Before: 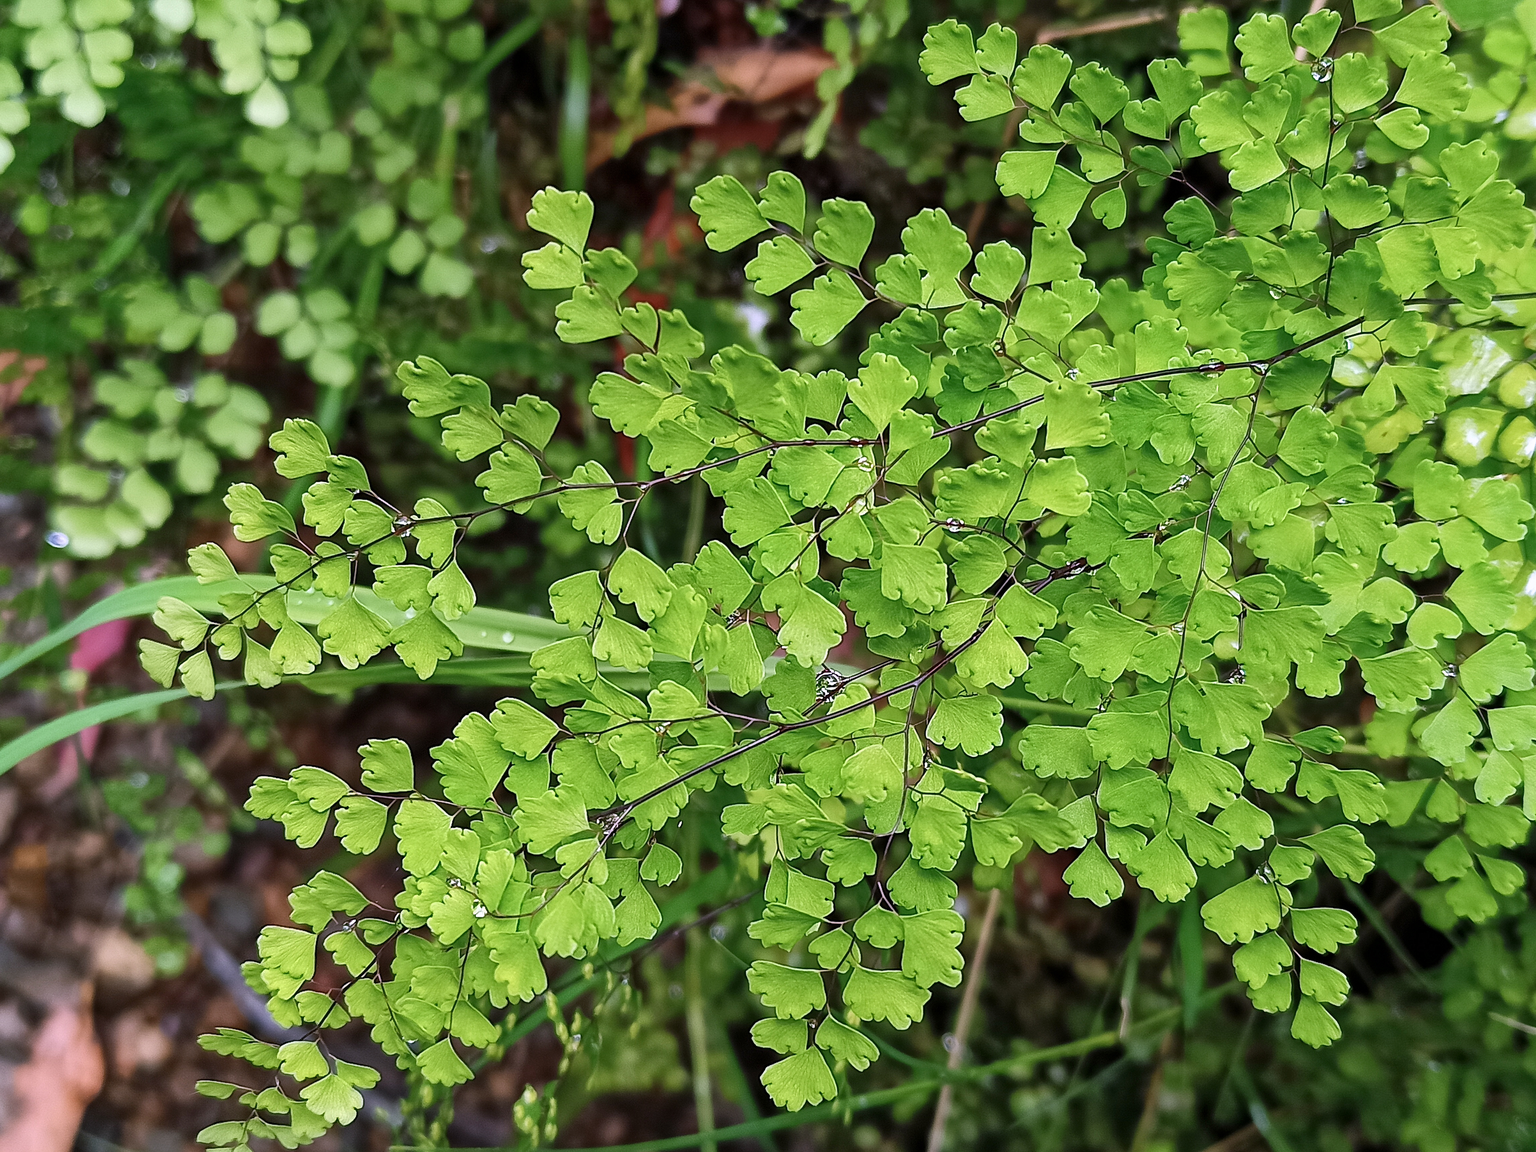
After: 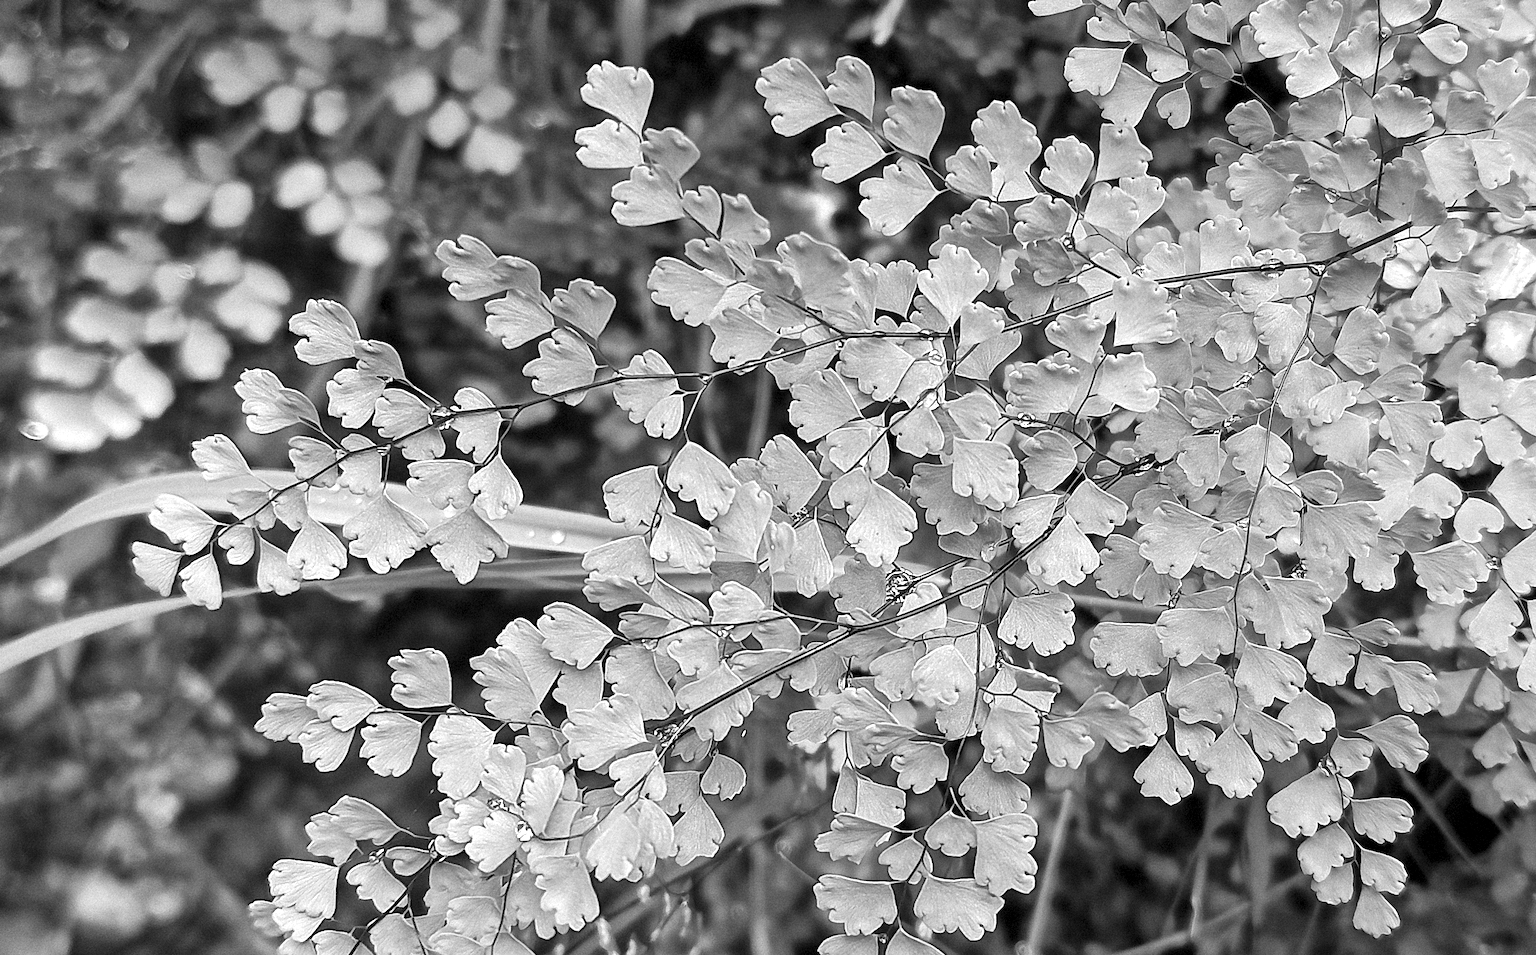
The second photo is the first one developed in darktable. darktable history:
rotate and perspective: rotation -0.013°, lens shift (vertical) -0.027, lens shift (horizontal) 0.178, crop left 0.016, crop right 0.989, crop top 0.082, crop bottom 0.918
exposure: black level correction 0.001, exposure 0.5 EV, compensate exposure bias true, compensate highlight preservation false
color zones: curves: ch2 [(0, 0.5) (0.143, 0.5) (0.286, 0.489) (0.415, 0.421) (0.571, 0.5) (0.714, 0.5) (0.857, 0.5) (1, 0.5)]
grain: mid-tones bias 0%
monochrome: on, module defaults
crop: left 1.507%, top 6.147%, right 1.379%, bottom 6.637%
